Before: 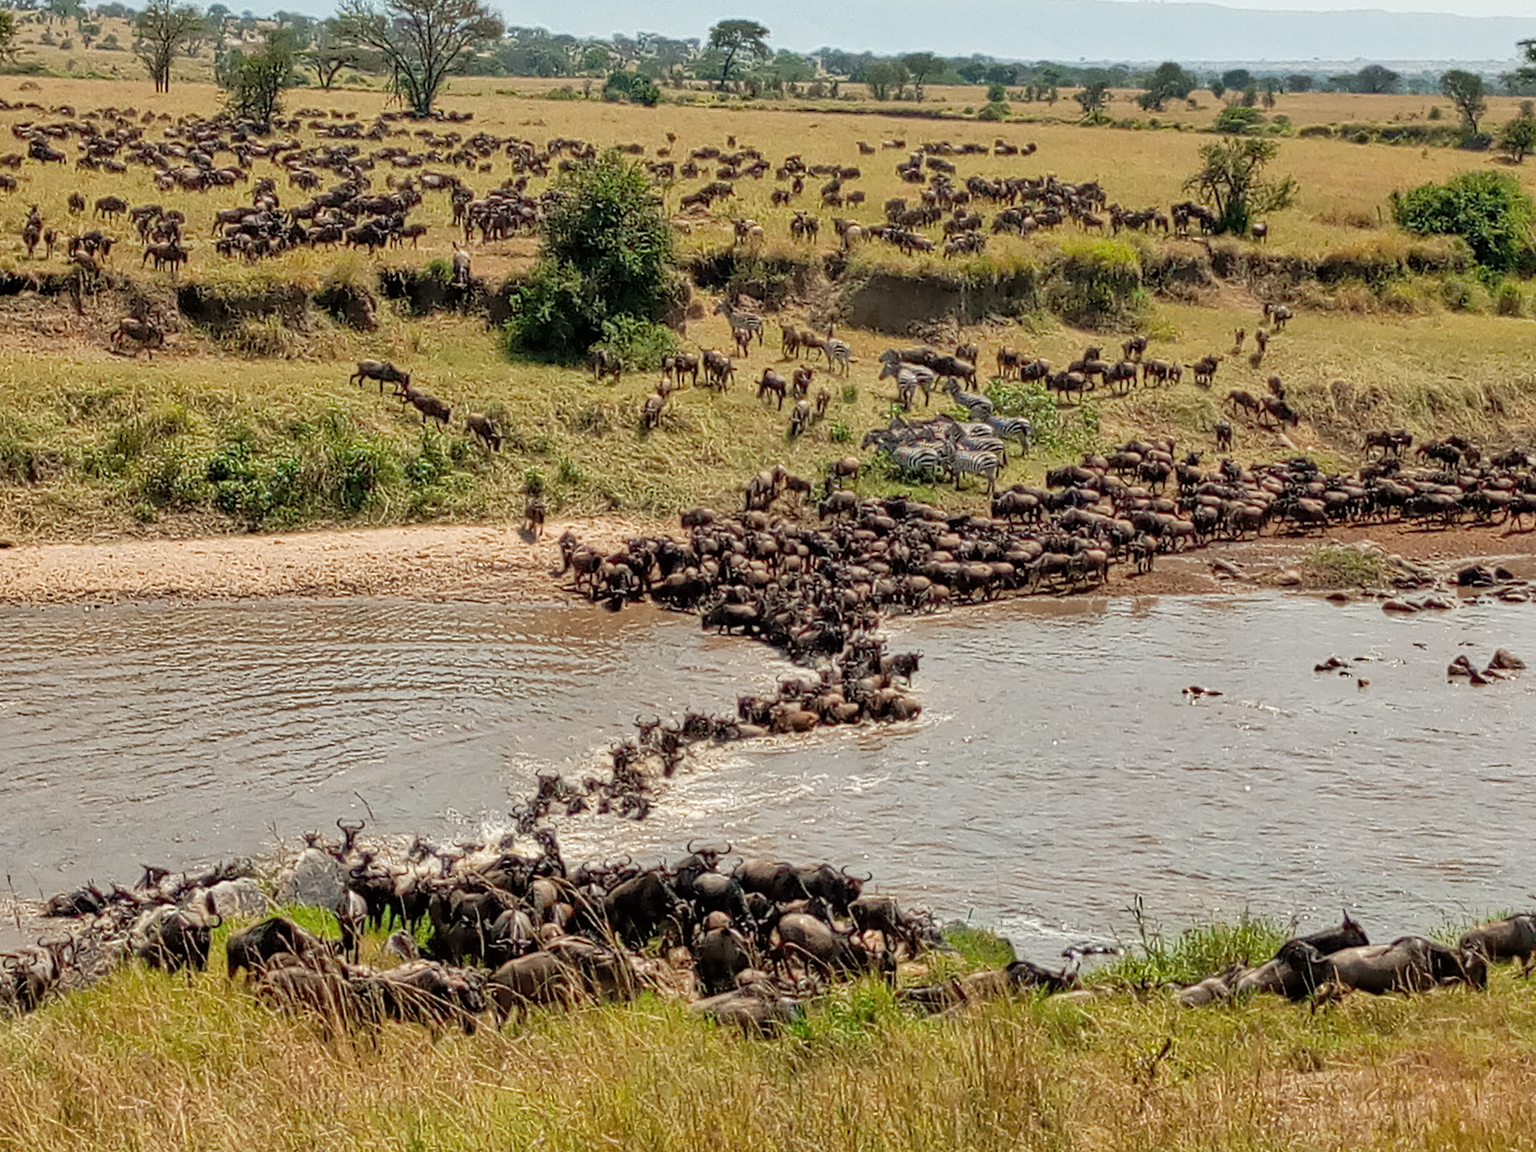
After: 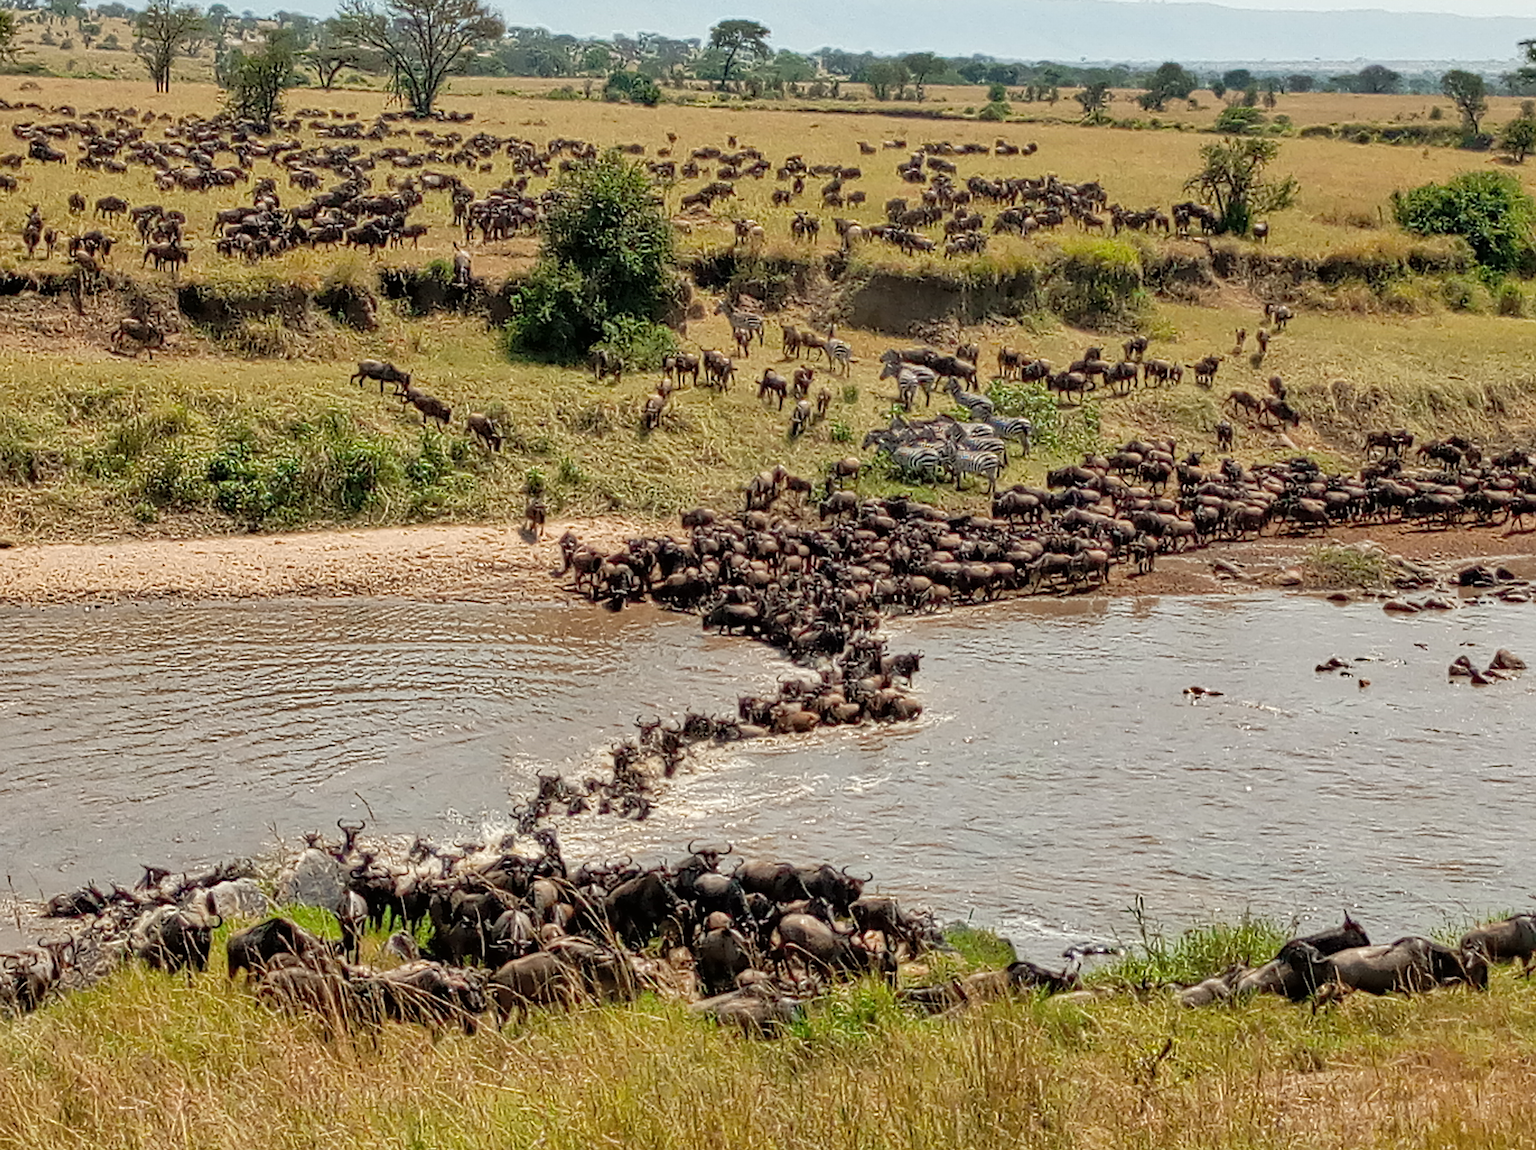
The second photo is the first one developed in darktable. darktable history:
crop: top 0.05%, bottom 0.098%
sharpen: on, module defaults
